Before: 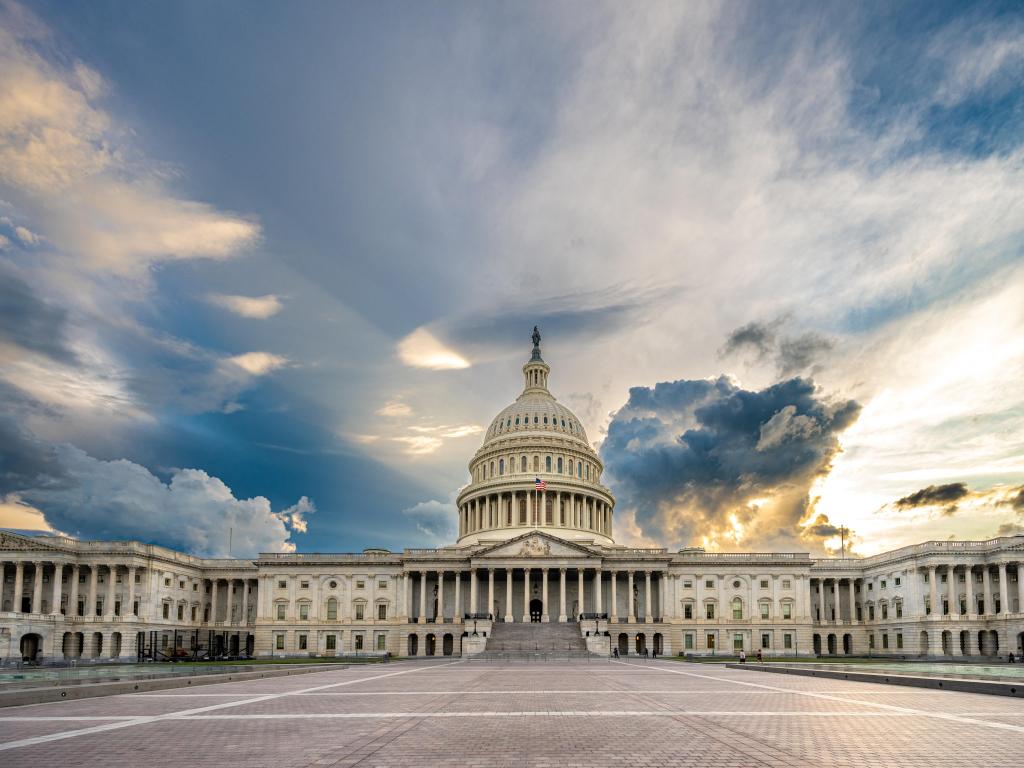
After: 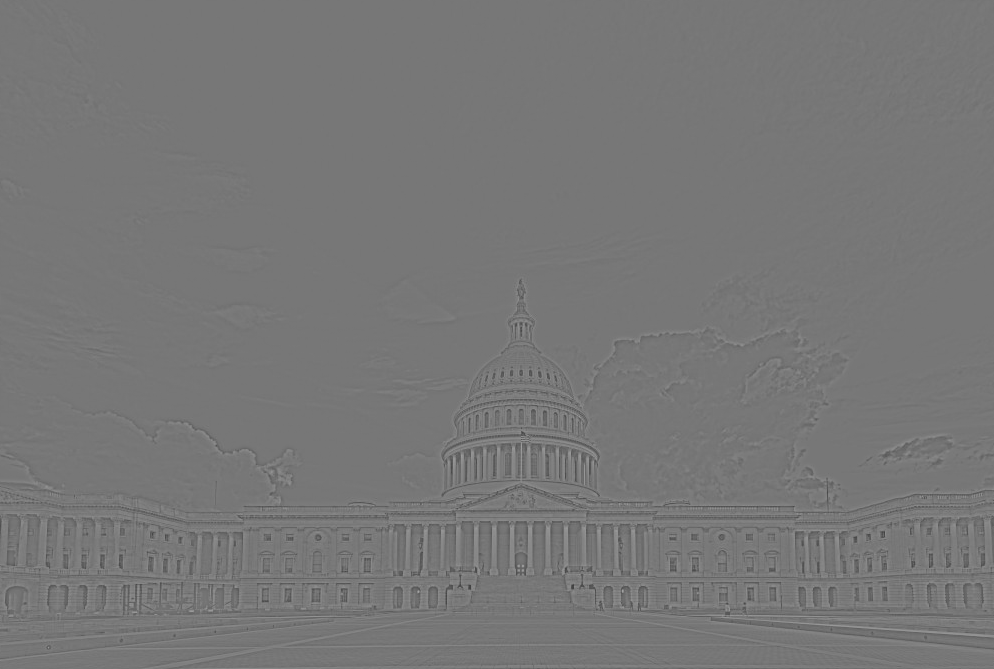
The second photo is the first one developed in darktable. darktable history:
highpass: sharpness 6%, contrast boost 7.63%
filmic rgb: black relative exposure -2.85 EV, white relative exposure 4.56 EV, hardness 1.77, contrast 1.25, preserve chrominance no, color science v5 (2021)
local contrast: mode bilateral grid, contrast 20, coarseness 50, detail 120%, midtone range 0.2
crop: left 1.507%, top 6.147%, right 1.379%, bottom 6.637%
